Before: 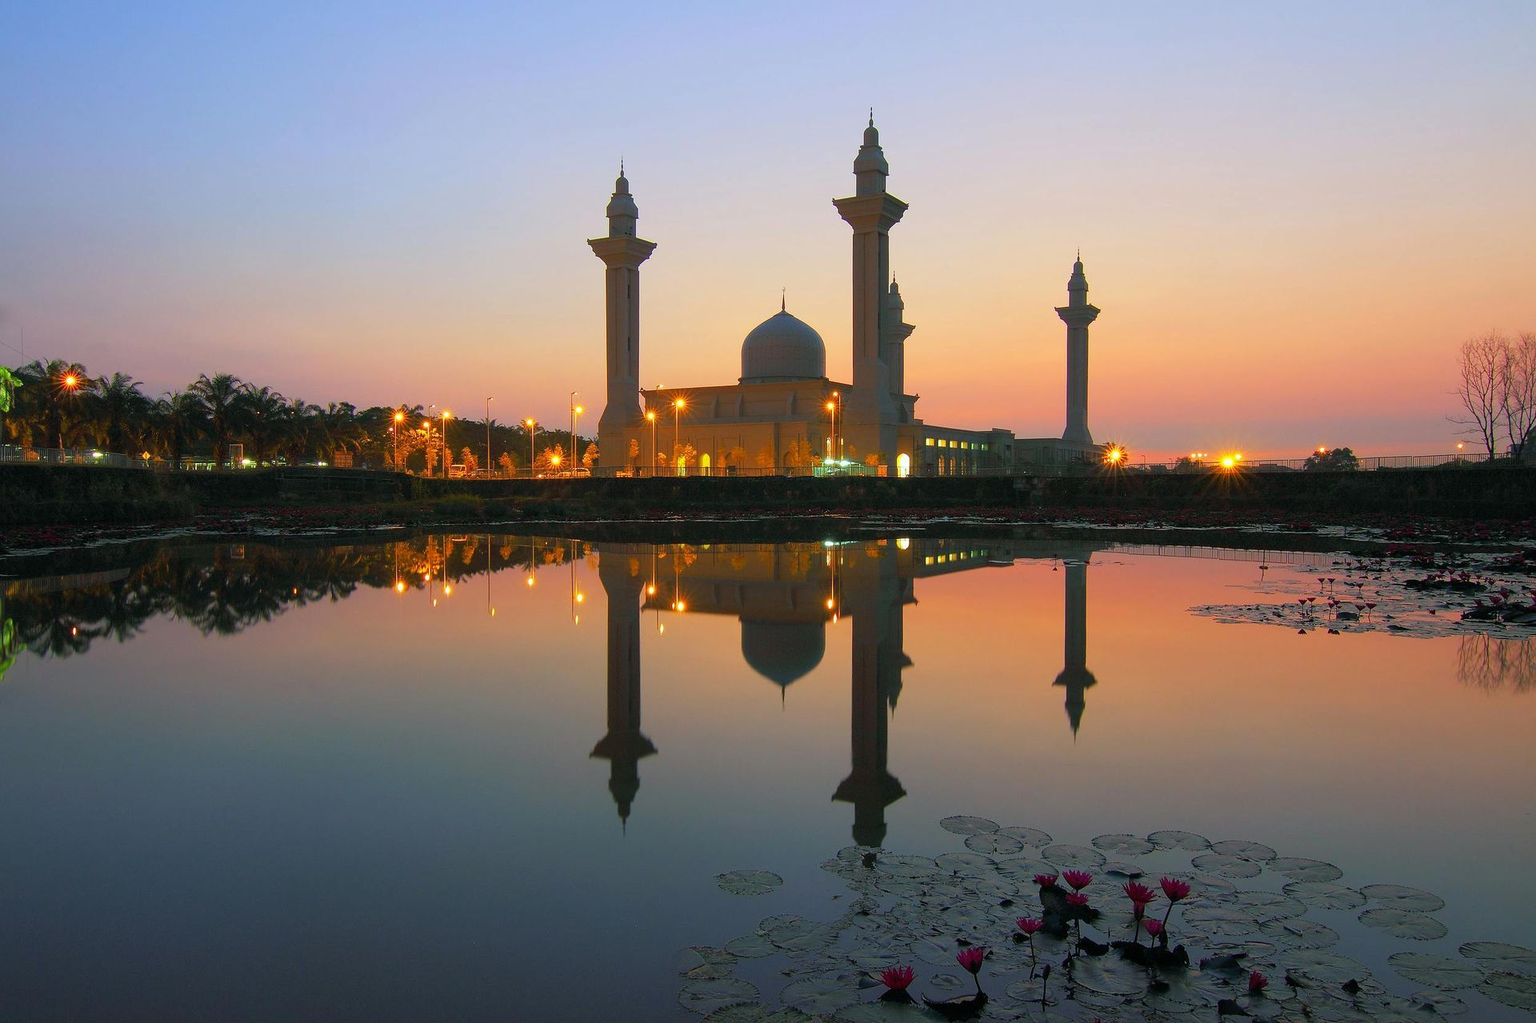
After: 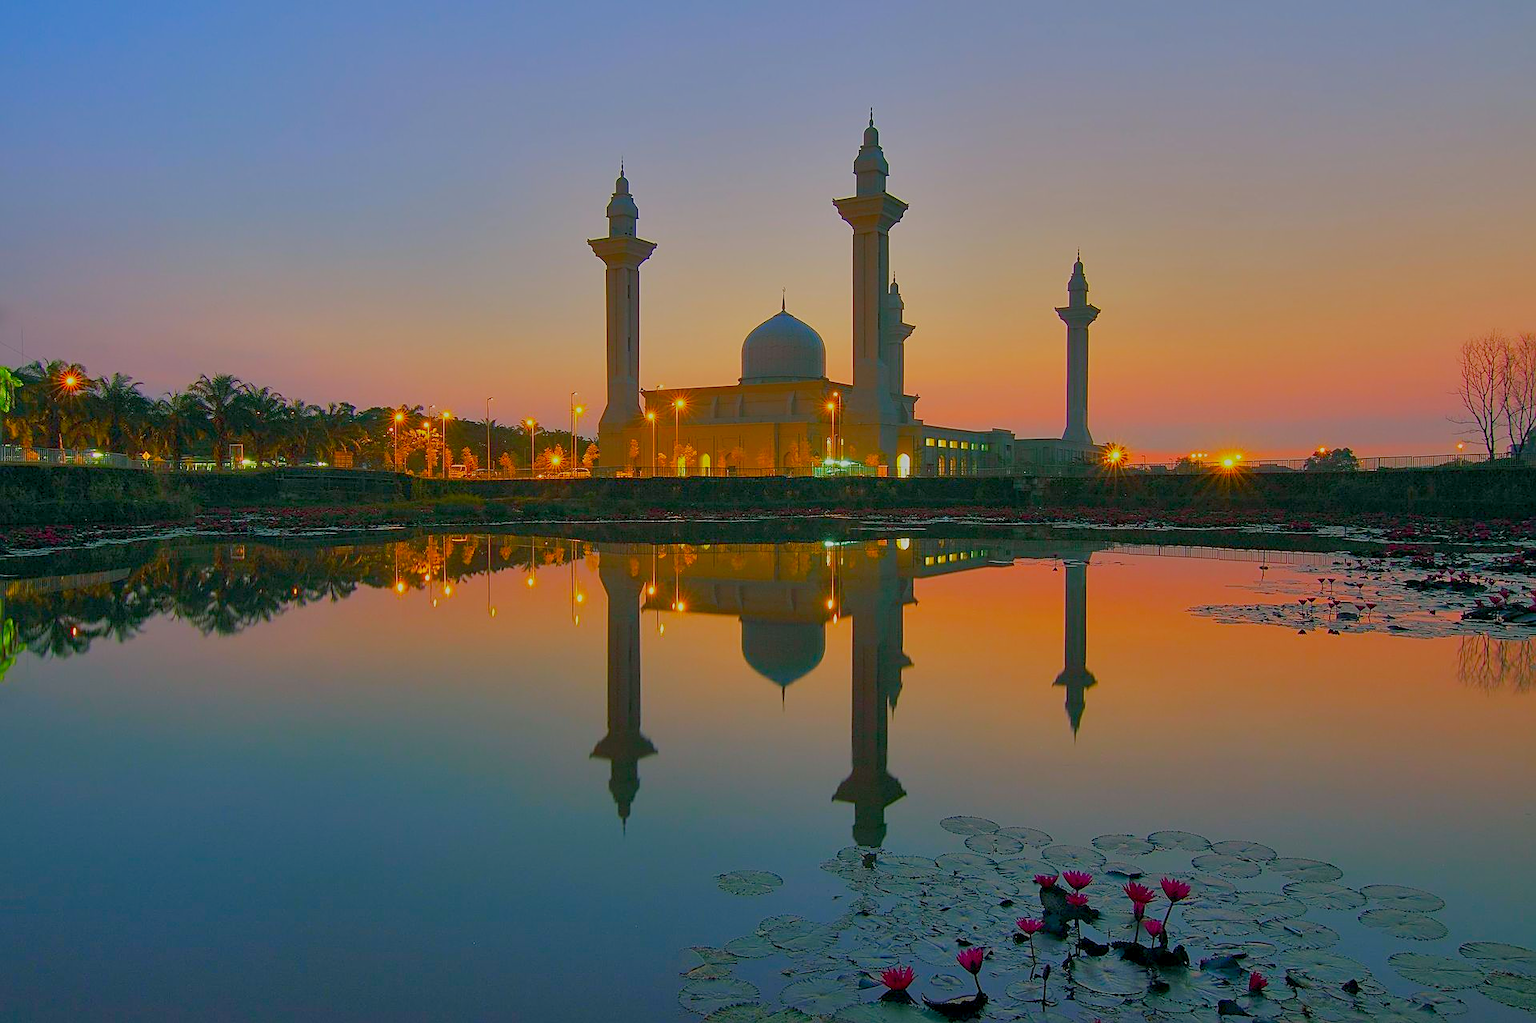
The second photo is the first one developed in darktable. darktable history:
exposure: black level correction 0.002, exposure -0.099 EV, compensate highlight preservation false
color balance rgb: shadows lift › luminance -7.682%, shadows lift › chroma 2.354%, shadows lift › hue 199.24°, shadows fall-off 102.072%, linear chroma grading › shadows 31.758%, linear chroma grading › global chroma -2.353%, linear chroma grading › mid-tones 4.118%, perceptual saturation grading › global saturation 19.505%, mask middle-gray fulcrum 21.847%, contrast -29.533%
shadows and highlights: white point adjustment -3.75, highlights -63.35, soften with gaussian
sharpen: on, module defaults
